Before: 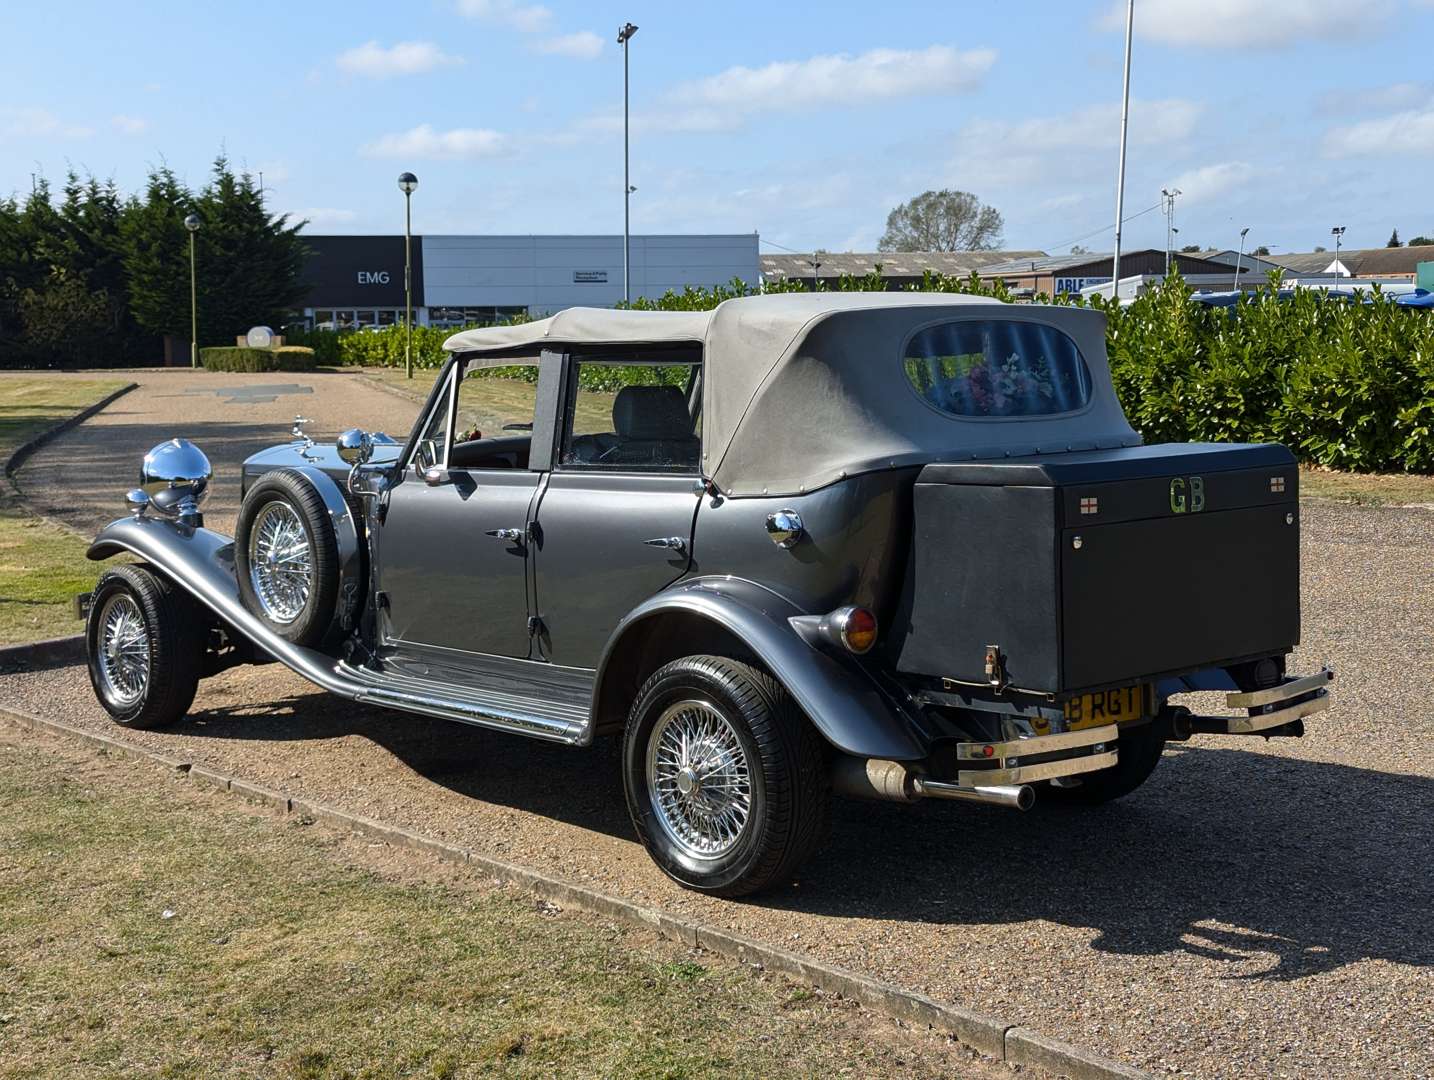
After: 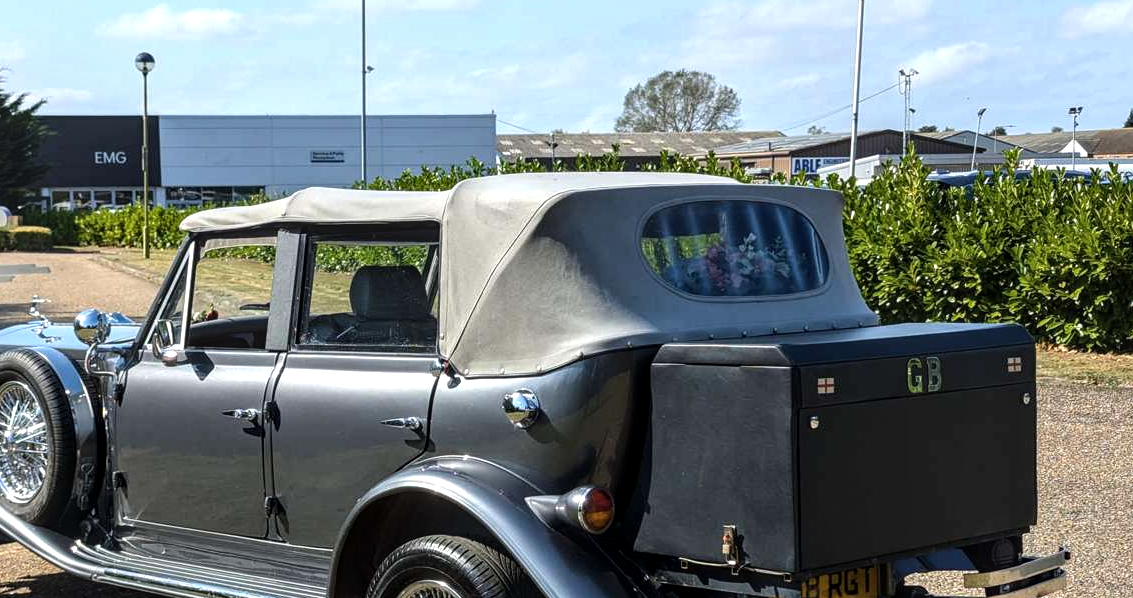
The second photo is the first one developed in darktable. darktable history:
crop: left 18.383%, top 11.12%, right 2.56%, bottom 33.463%
tone equalizer: -8 EV -0.384 EV, -7 EV -0.399 EV, -6 EV -0.337 EV, -5 EV -0.21 EV, -3 EV 0.226 EV, -2 EV 0.361 EV, -1 EV 0.373 EV, +0 EV 0.387 EV
exposure: exposure 0.125 EV, compensate exposure bias true, compensate highlight preservation false
local contrast: on, module defaults
